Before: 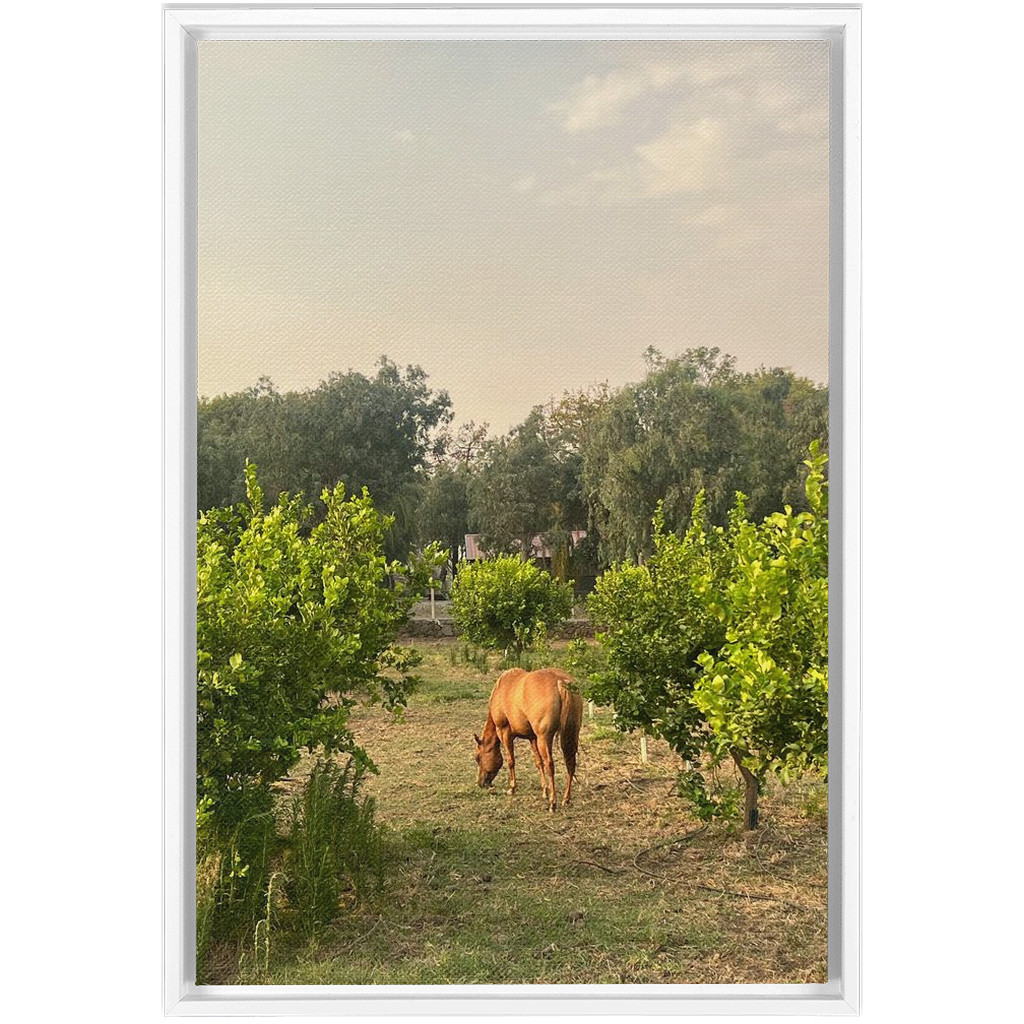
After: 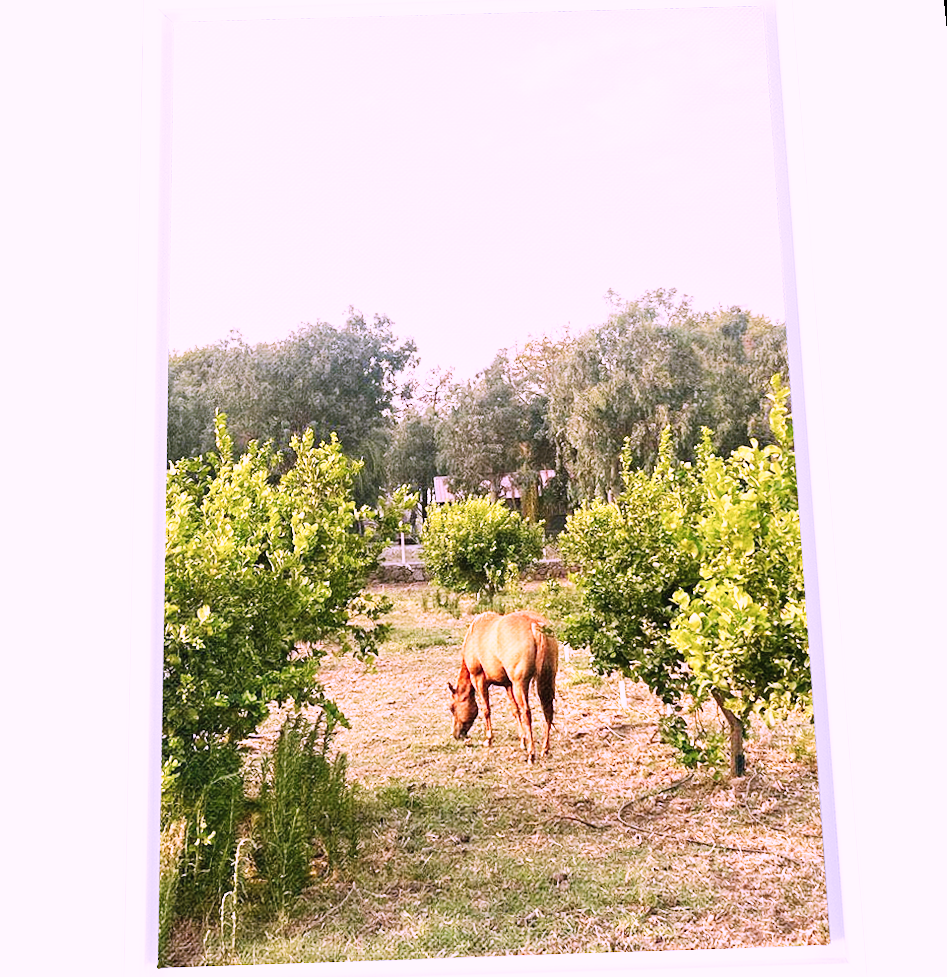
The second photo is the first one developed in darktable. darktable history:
base curve: curves: ch0 [(0, 0) (0.007, 0.004) (0.027, 0.03) (0.046, 0.07) (0.207, 0.54) (0.442, 0.872) (0.673, 0.972) (1, 1)], preserve colors none
rotate and perspective: rotation -1.68°, lens shift (vertical) -0.146, crop left 0.049, crop right 0.912, crop top 0.032, crop bottom 0.96
color correction: highlights a* 15.03, highlights b* -25.07
